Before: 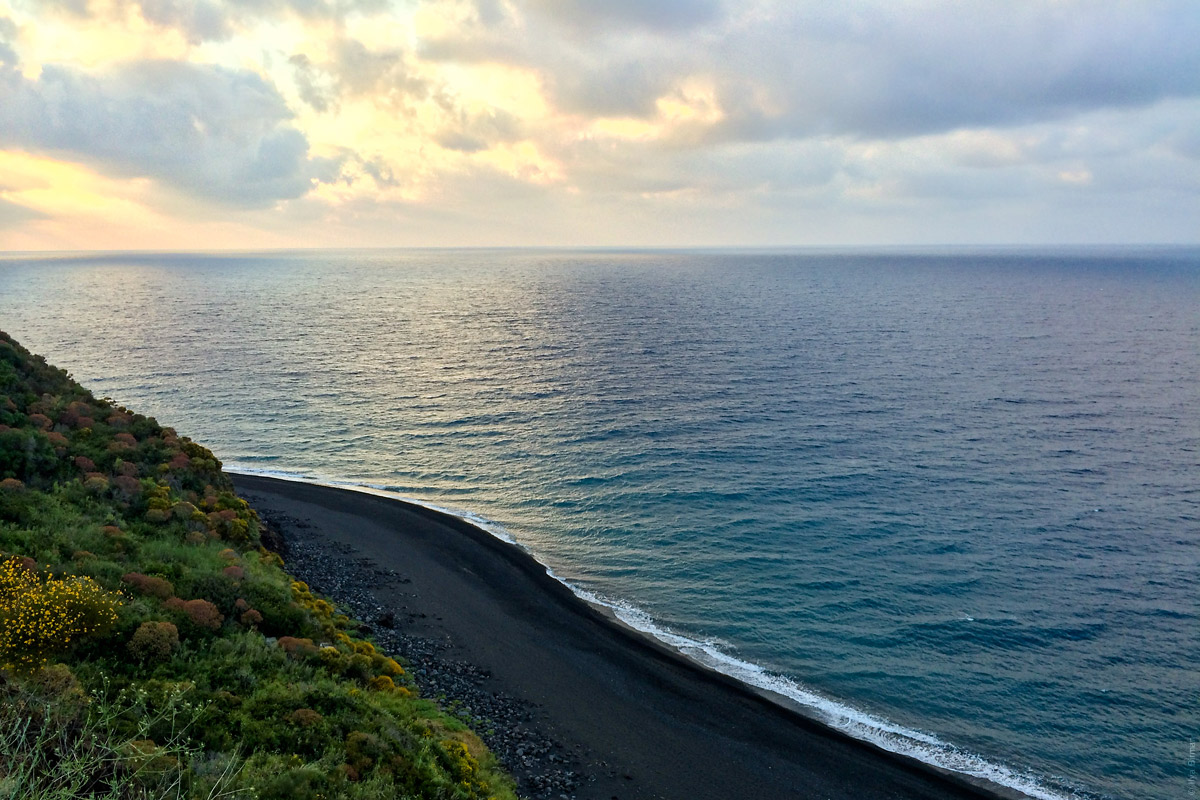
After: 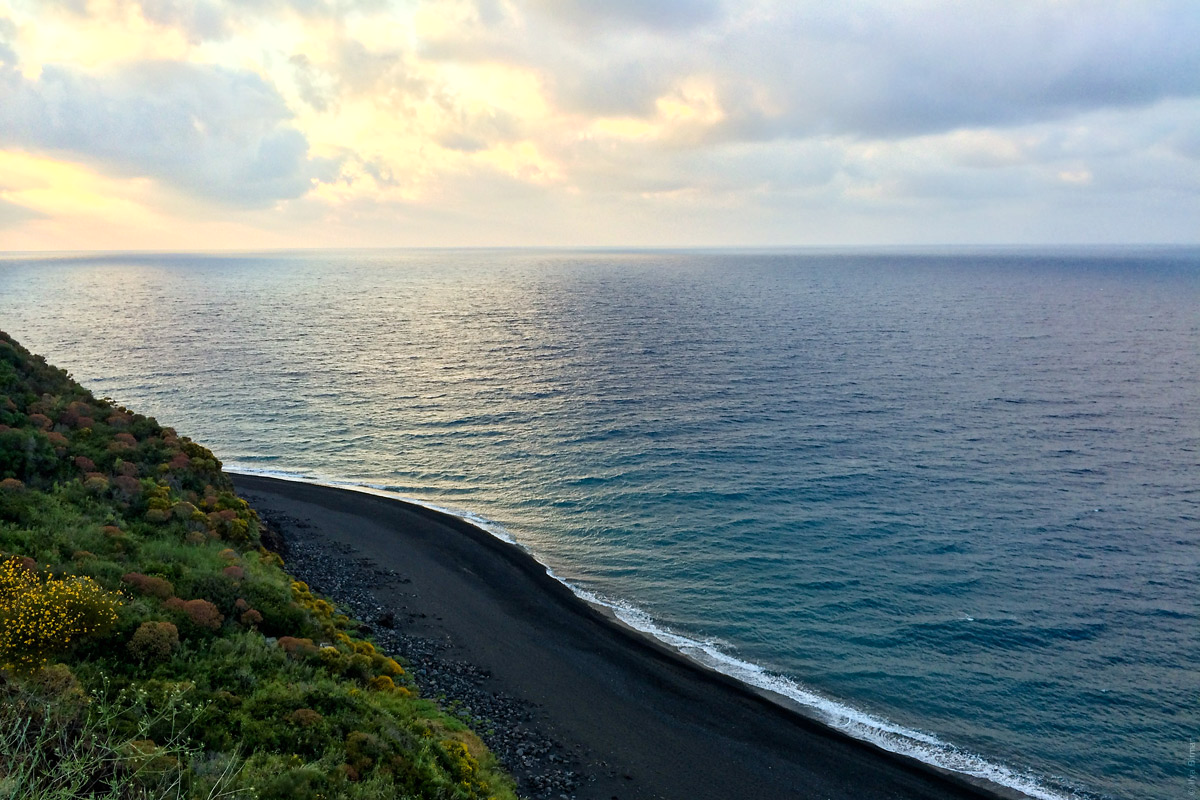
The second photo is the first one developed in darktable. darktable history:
shadows and highlights: shadows 0, highlights 40
